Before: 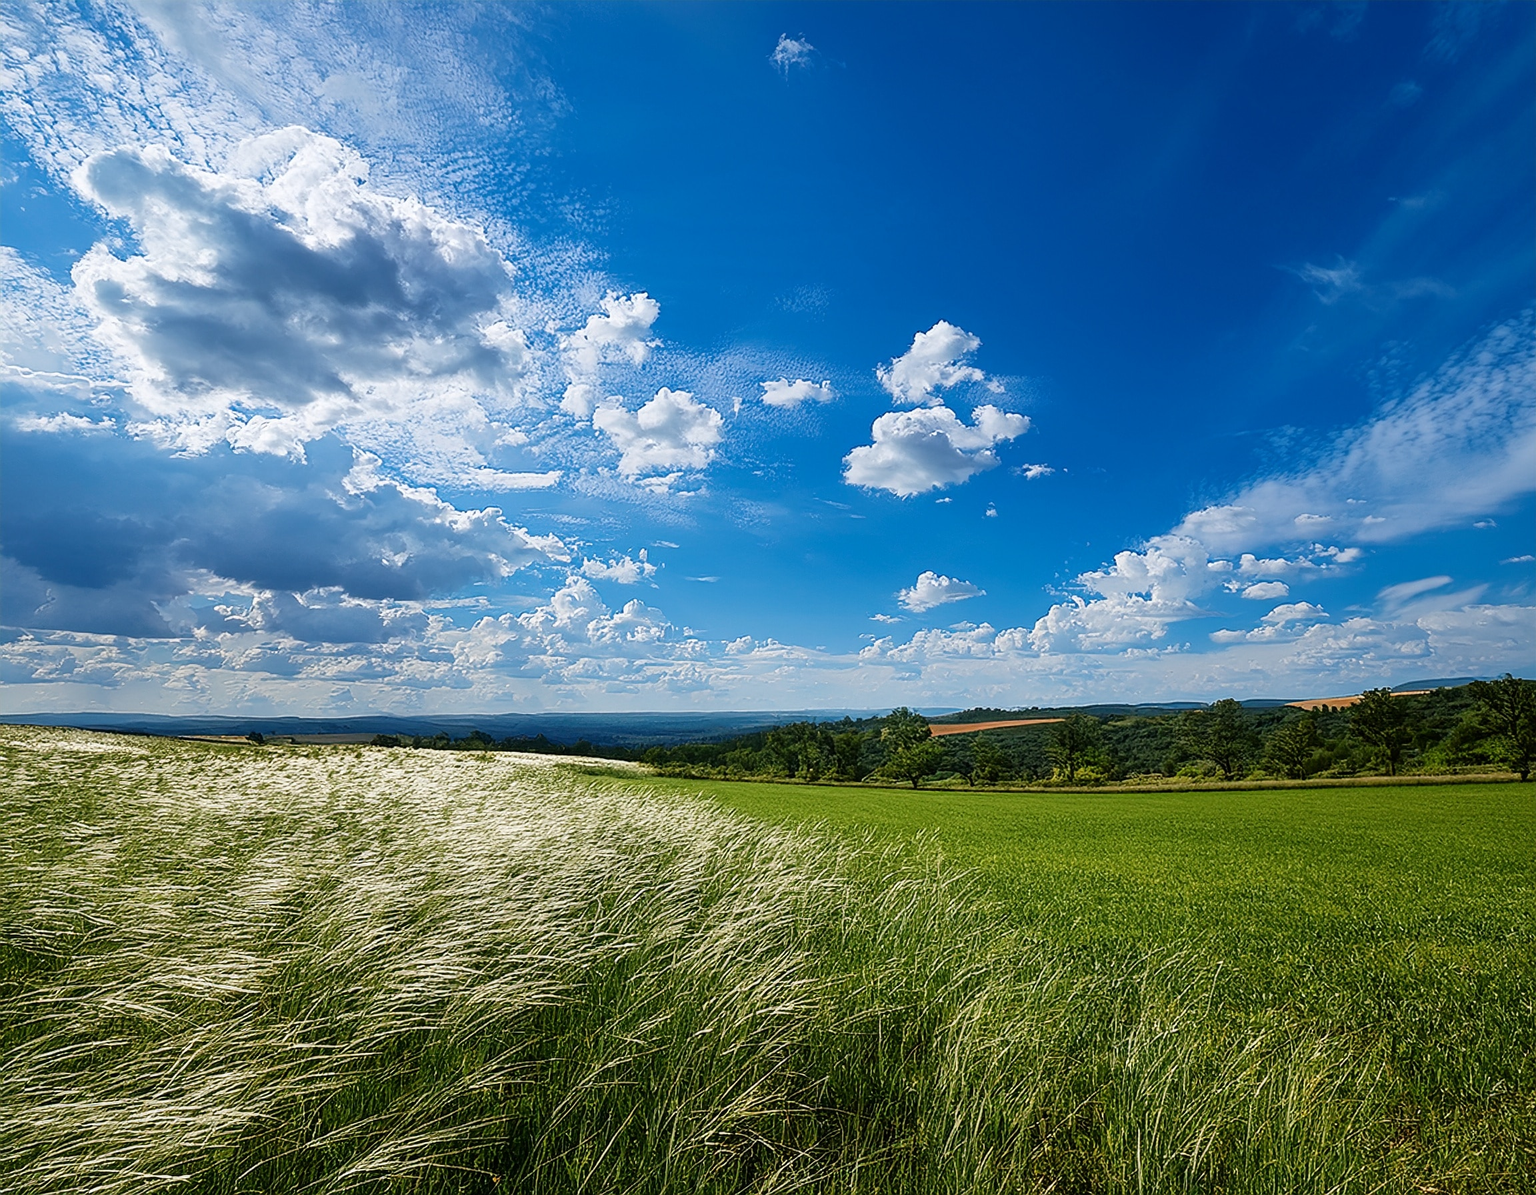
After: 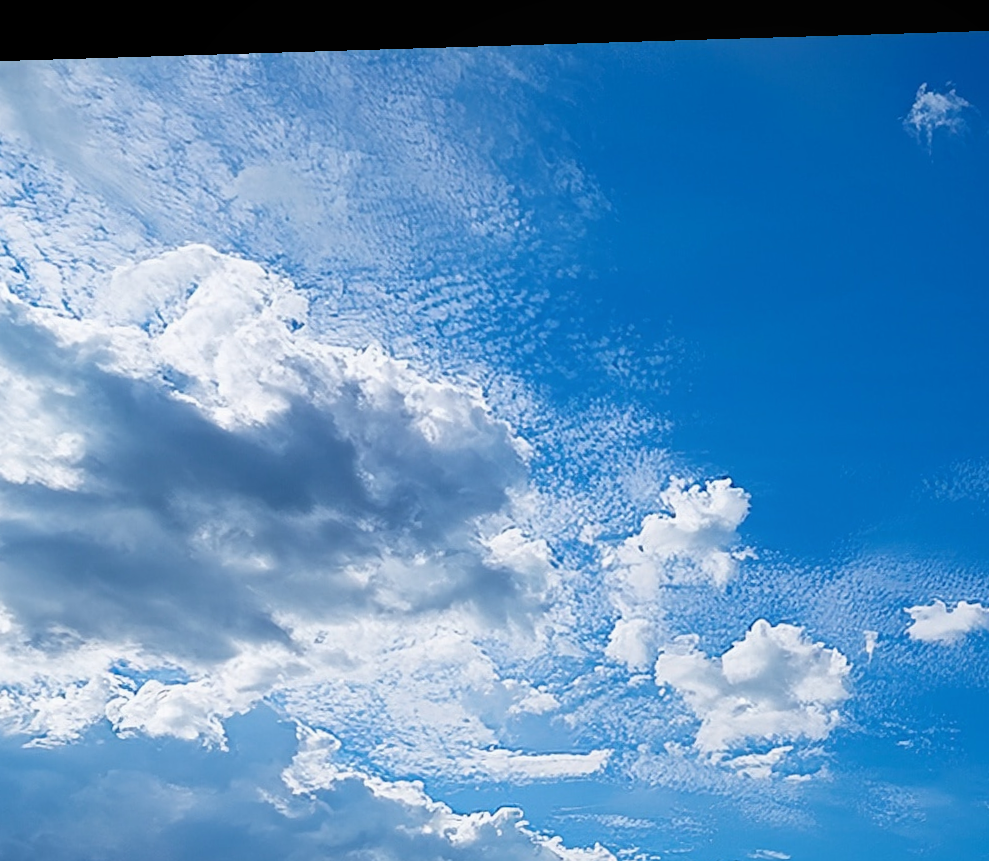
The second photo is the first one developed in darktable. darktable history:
crop and rotate: left 10.817%, top 0.062%, right 47.194%, bottom 53.626%
white balance: emerald 1
rotate and perspective: rotation -1.75°, automatic cropping off
local contrast: mode bilateral grid, contrast 100, coarseness 100, detail 91%, midtone range 0.2
